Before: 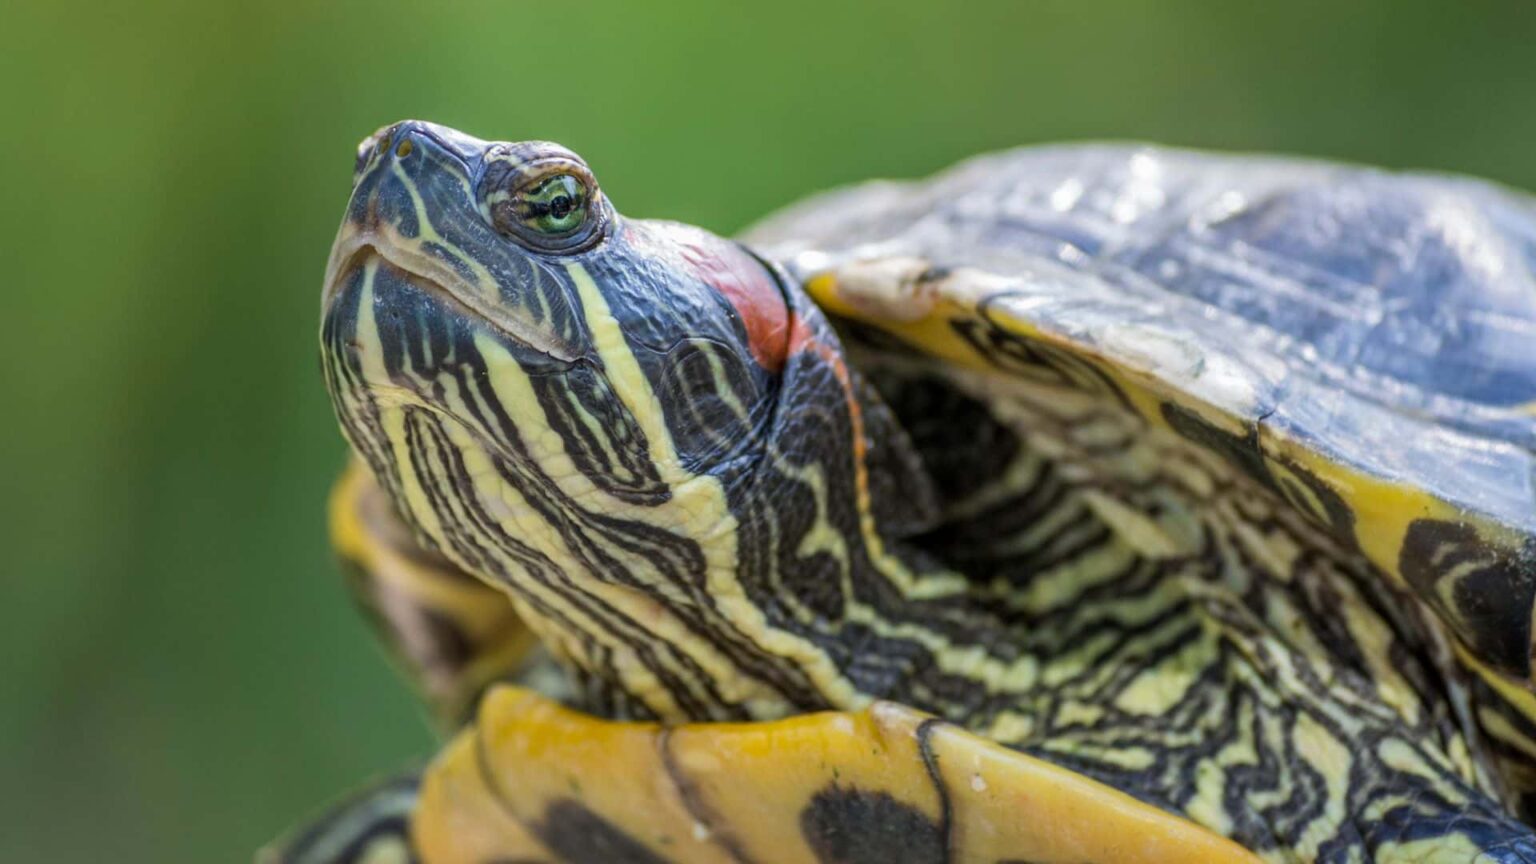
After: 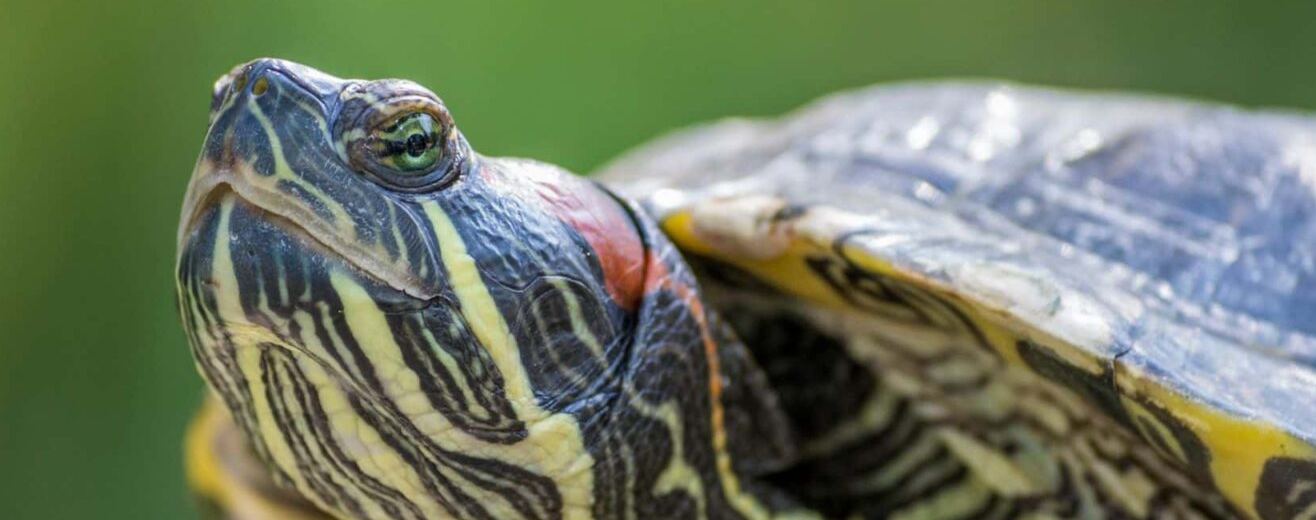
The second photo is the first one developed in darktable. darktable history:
crop and rotate: left 9.379%, top 7.281%, right 4.915%, bottom 32.476%
